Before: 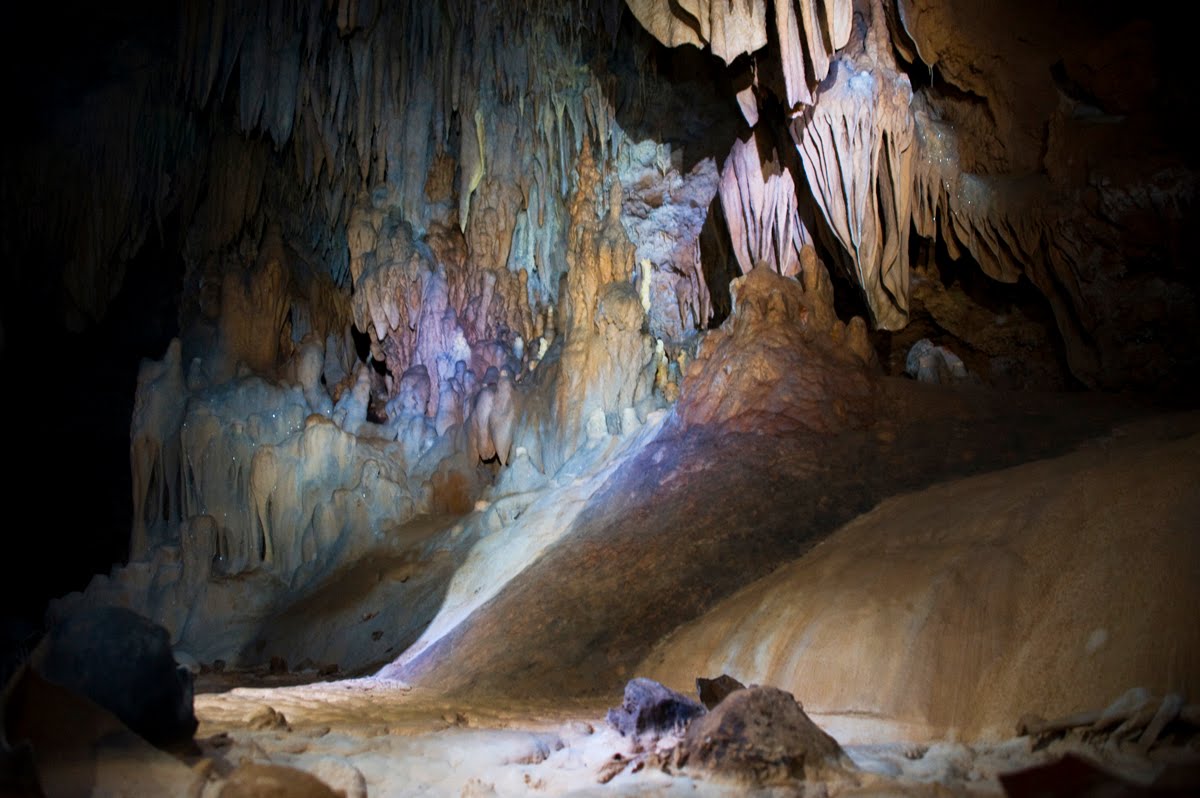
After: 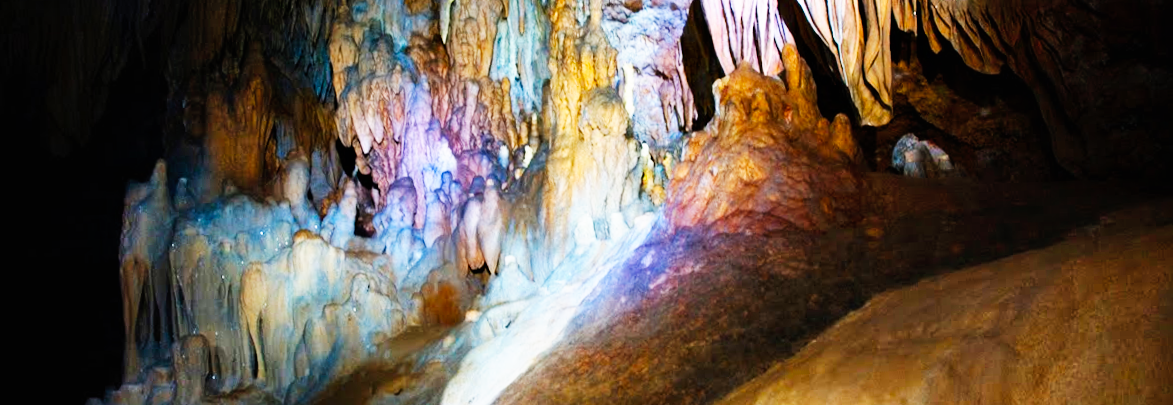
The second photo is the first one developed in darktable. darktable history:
shadows and highlights: soften with gaussian
crop and rotate: top 23.043%, bottom 23.437%
rotate and perspective: rotation -2°, crop left 0.022, crop right 0.978, crop top 0.049, crop bottom 0.951
base curve: curves: ch0 [(0, 0) (0.007, 0.004) (0.027, 0.03) (0.046, 0.07) (0.207, 0.54) (0.442, 0.872) (0.673, 0.972) (1, 1)], preserve colors none
color balance rgb: perceptual saturation grading › global saturation 25%, global vibrance 20%
